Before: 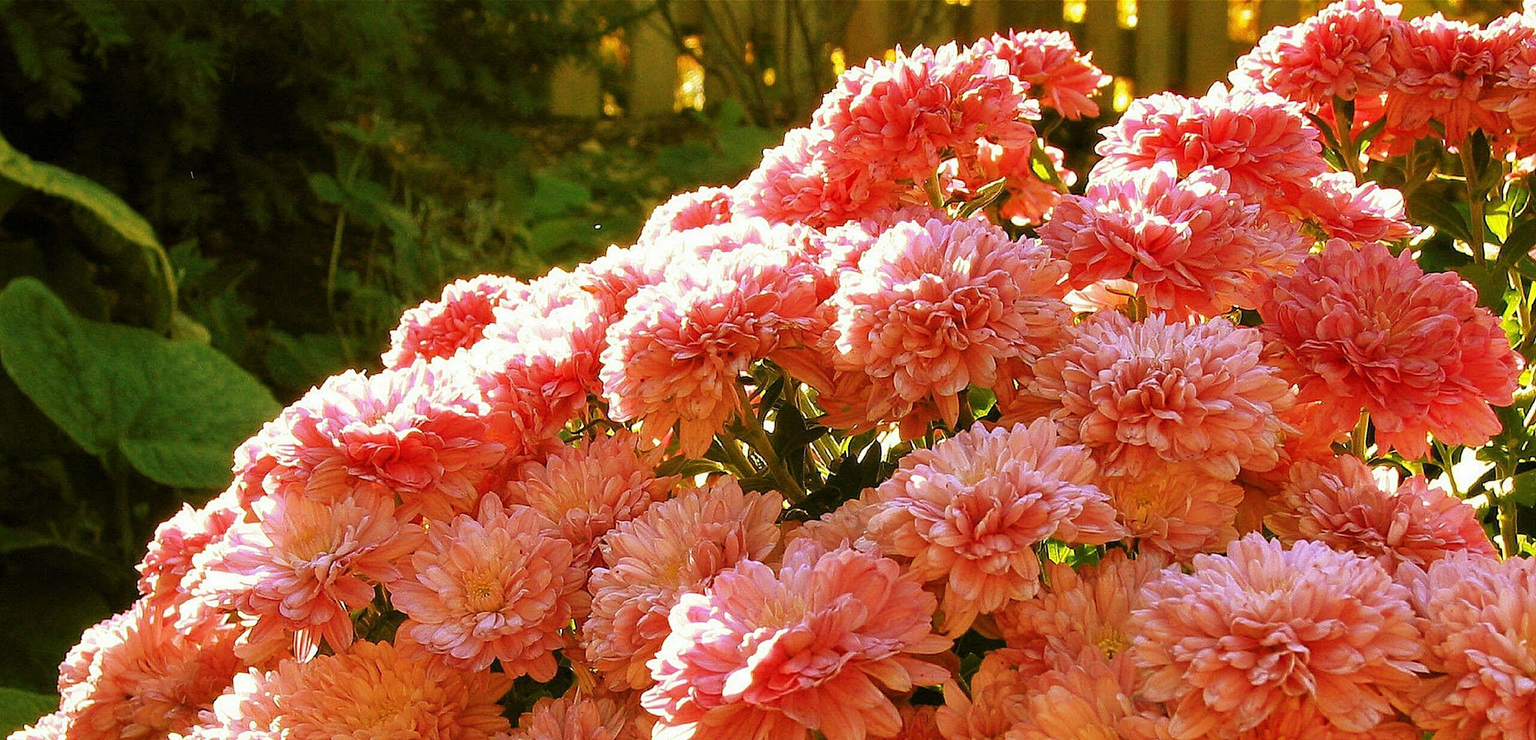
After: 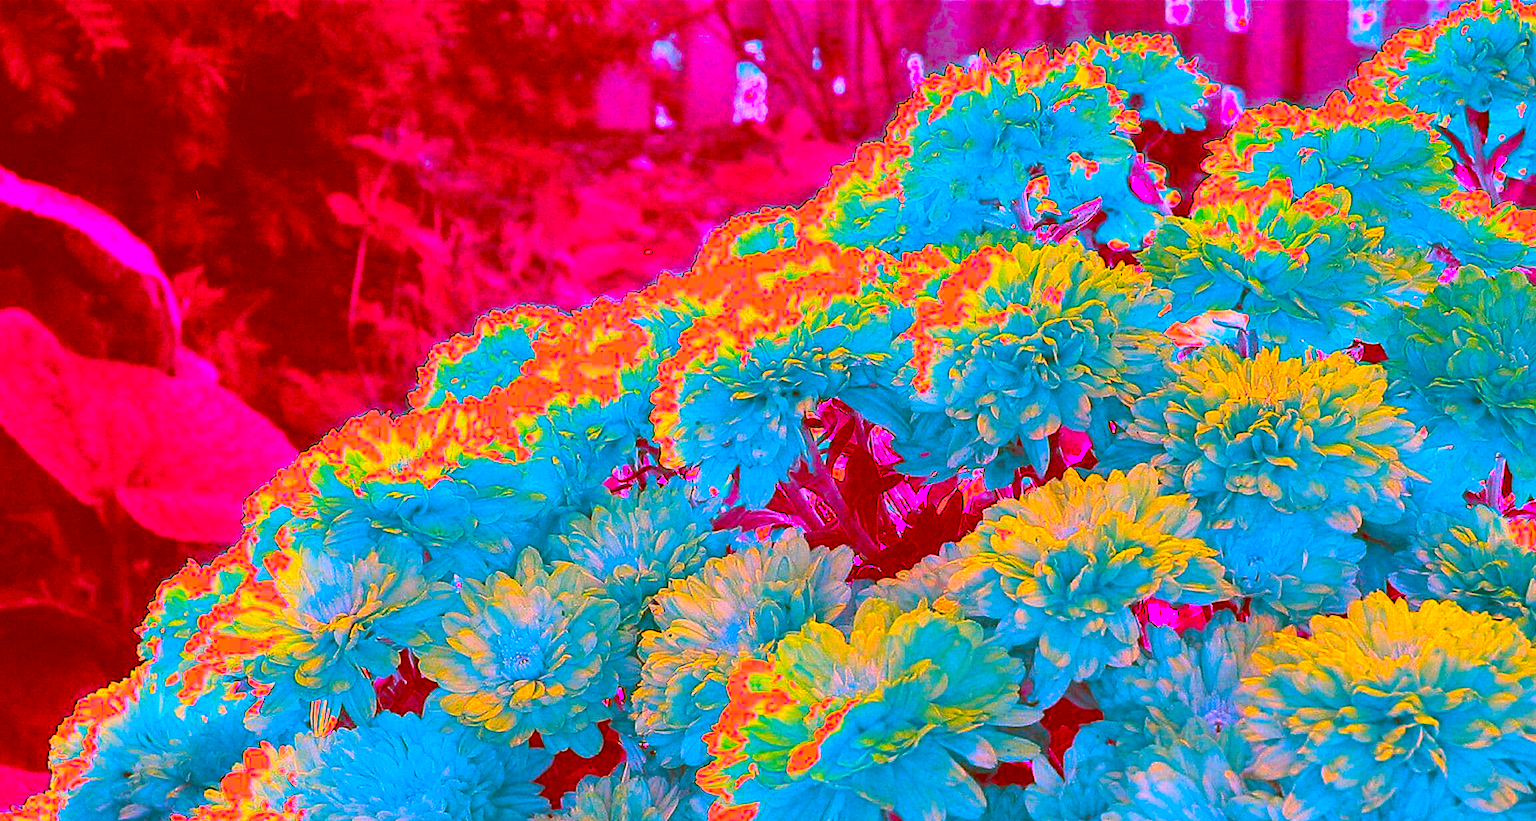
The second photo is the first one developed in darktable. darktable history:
shadows and highlights: shadows 34.36, highlights -35.21, soften with gaussian
crop and rotate: left 0.967%, right 8.999%
exposure: exposure 0.601 EV, compensate highlight preservation false
color correction: highlights a* -39.57, highlights b* -39.71, shadows a* -39.42, shadows b* -39.61, saturation -2.95
